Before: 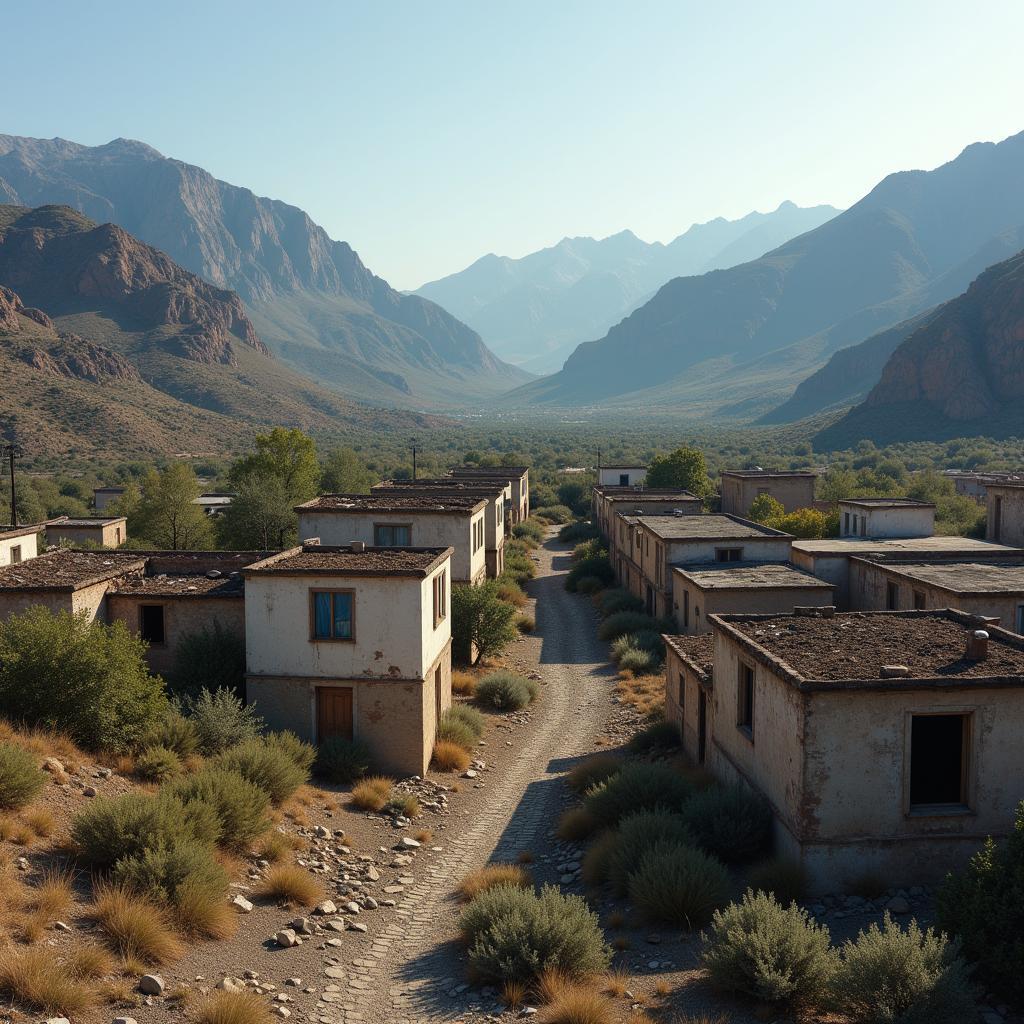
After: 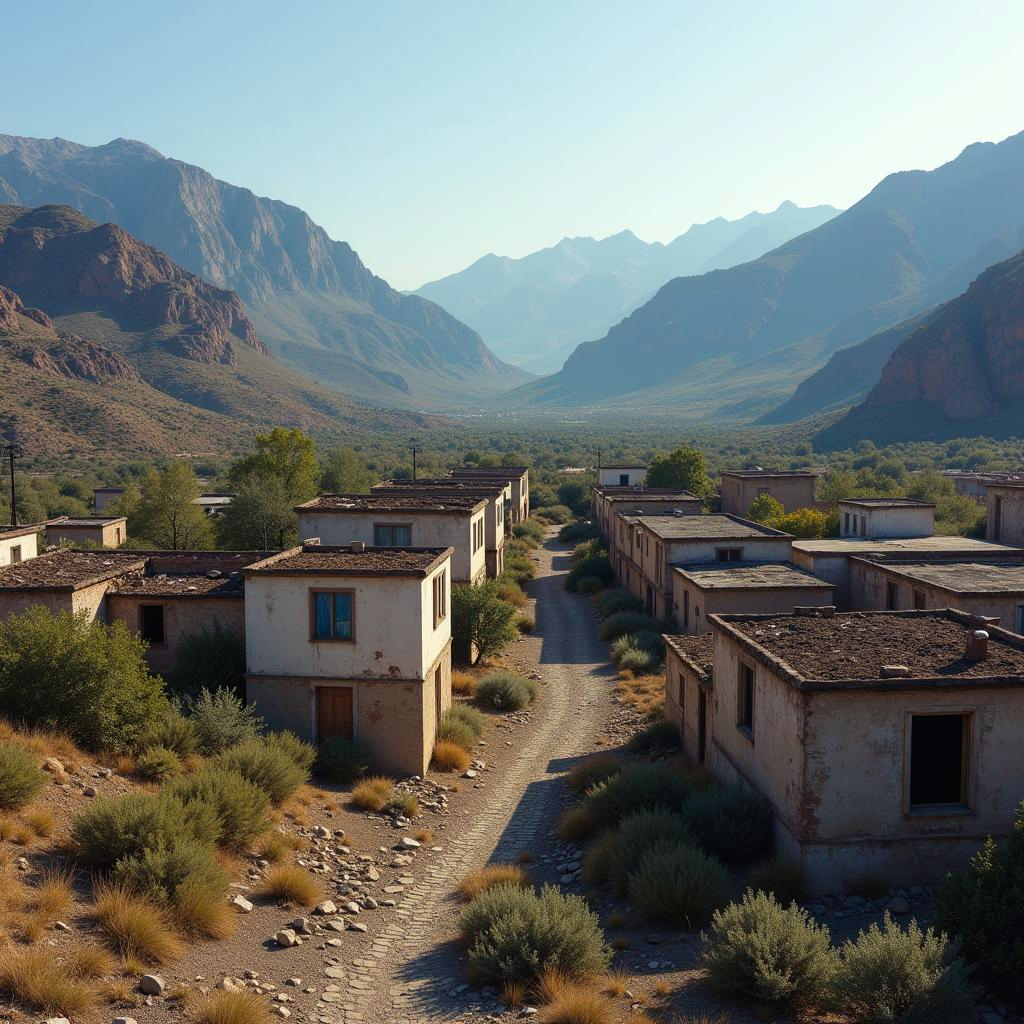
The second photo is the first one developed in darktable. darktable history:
color balance rgb: shadows lift › chroma 3.12%, shadows lift › hue 279.75°, linear chroma grading › global chroma 3.107%, perceptual saturation grading › global saturation 0.116%, global vibrance 20%
